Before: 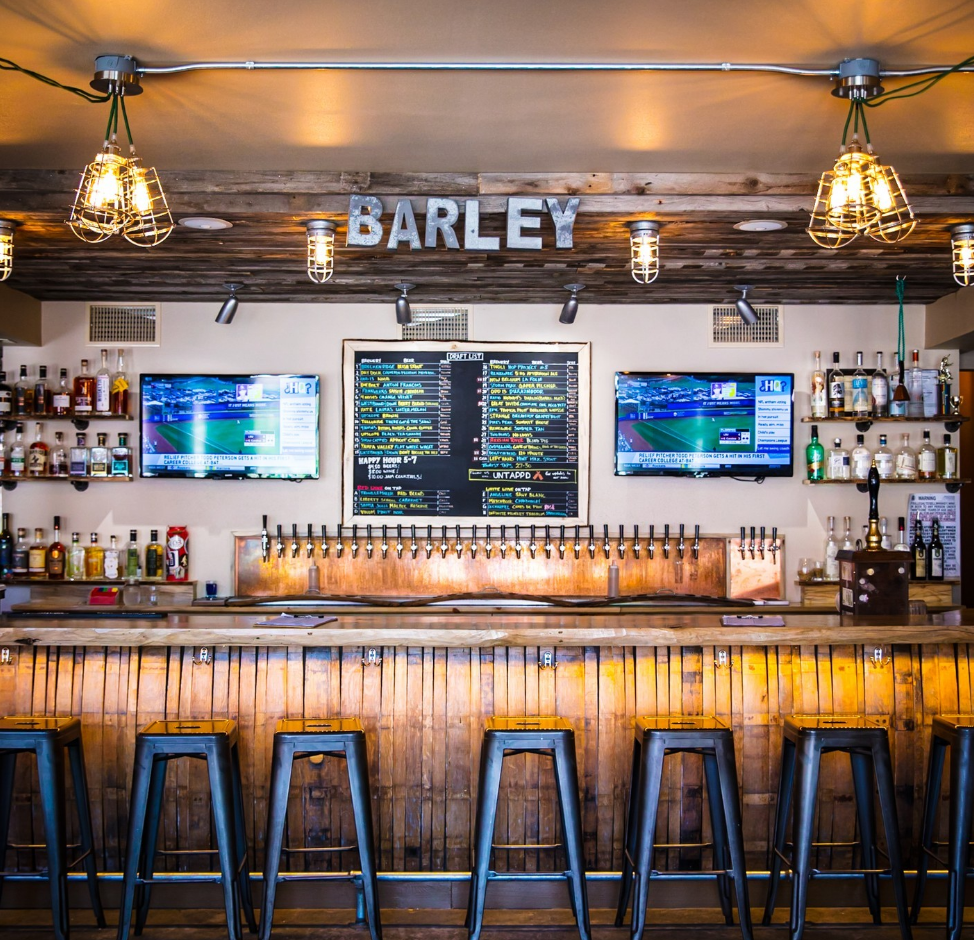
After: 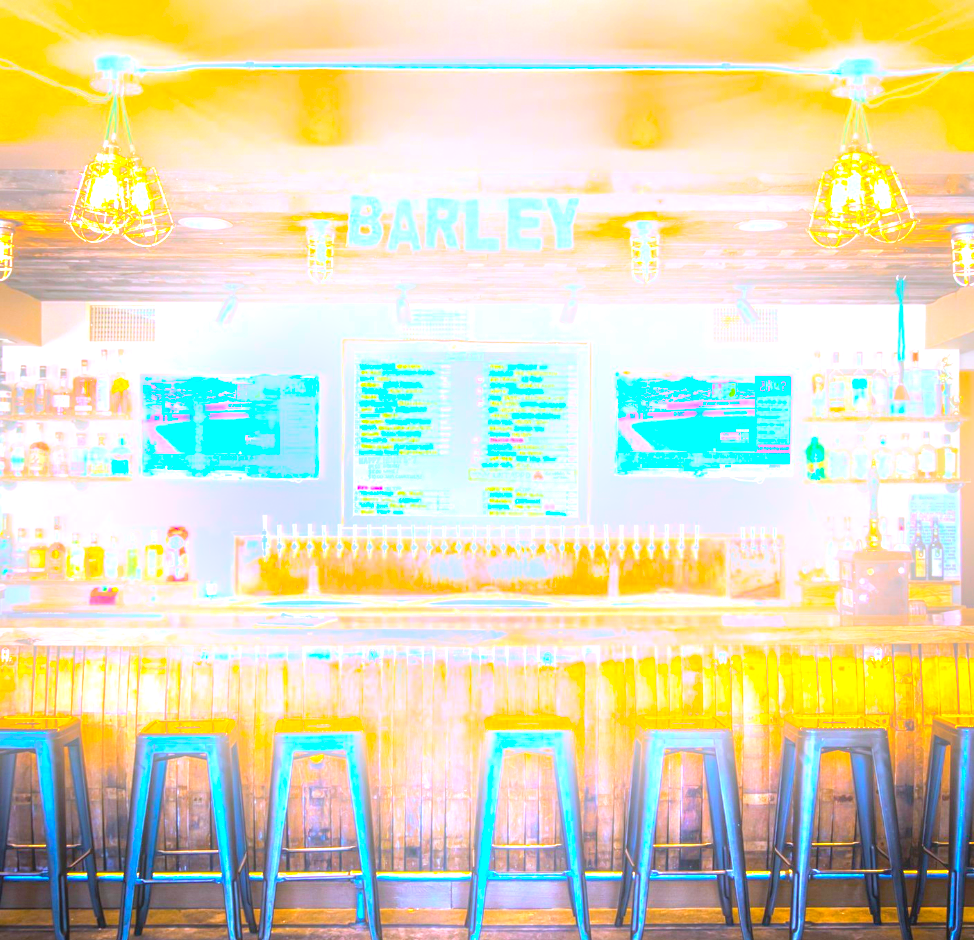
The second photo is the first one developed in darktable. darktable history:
bloom: threshold 82.5%, strength 16.25%
color calibration: x 0.37, y 0.382, temperature 4313.32 K
color balance rgb: linear chroma grading › global chroma 10%, perceptual saturation grading › global saturation 30%, global vibrance 10%
exposure: exposure 2.25 EV, compensate highlight preservation false
local contrast: on, module defaults
